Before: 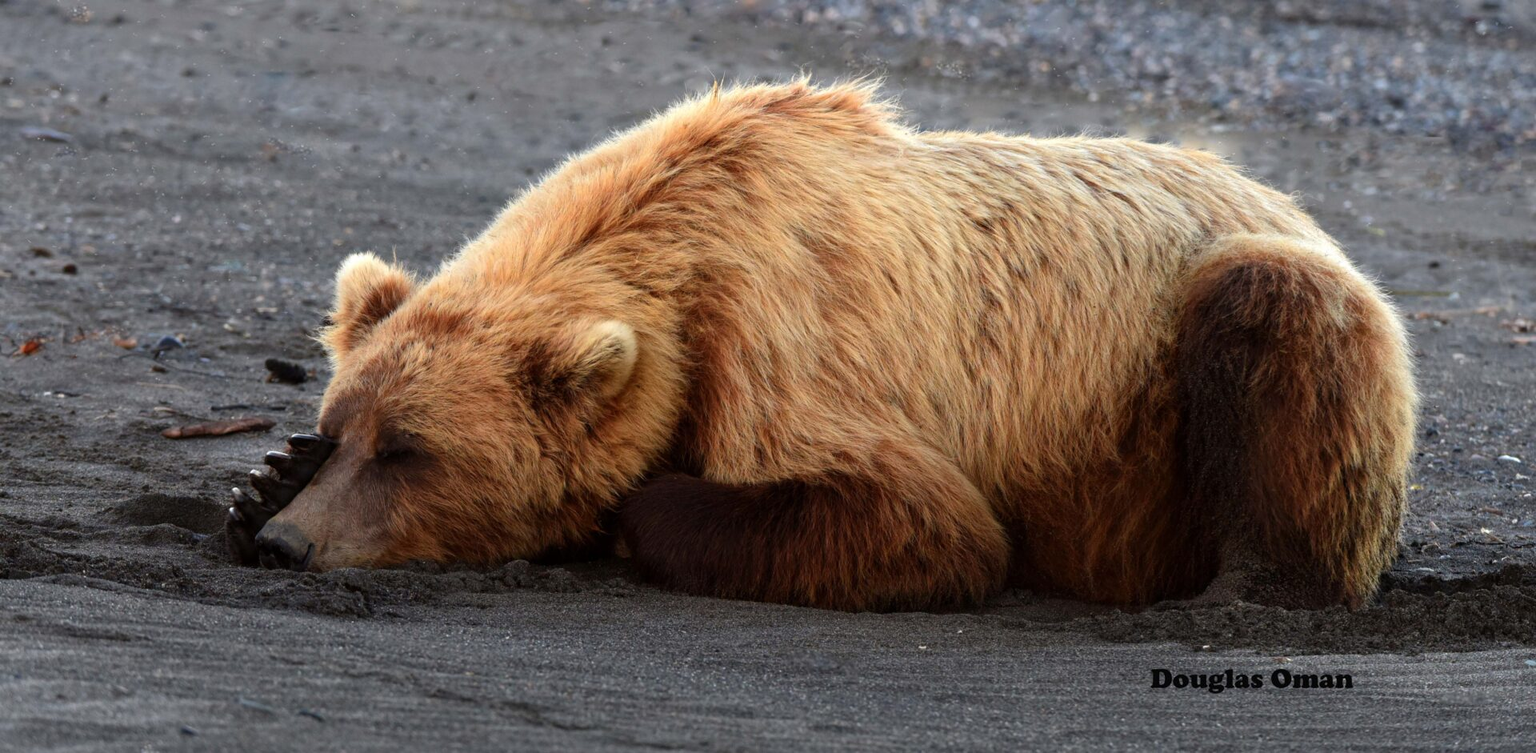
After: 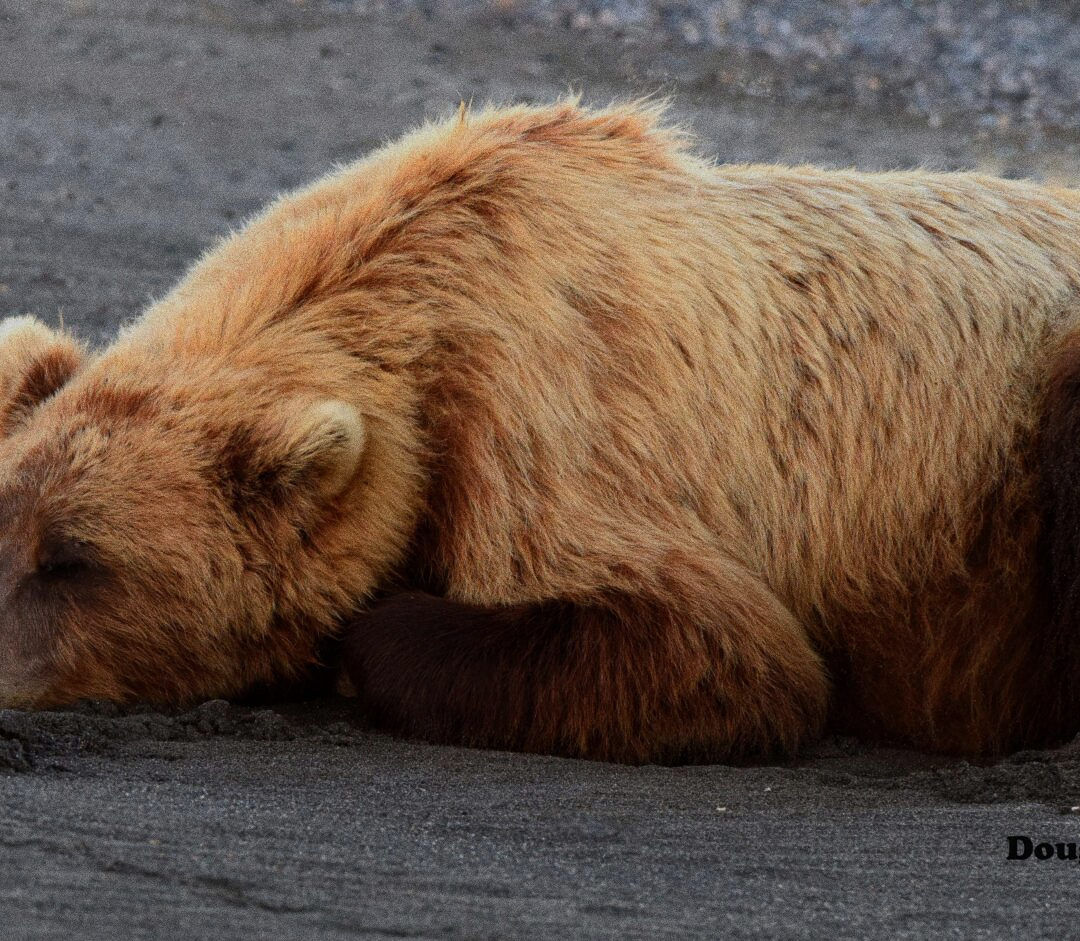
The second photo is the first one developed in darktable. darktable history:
crop and rotate: left 22.516%, right 21.234%
base curve: curves: ch0 [(0, 0) (0.235, 0.266) (0.503, 0.496) (0.786, 0.72) (1, 1)]
exposure: exposure -0.582 EV, compensate highlight preservation false
grain: coarseness 0.09 ISO, strength 40%
